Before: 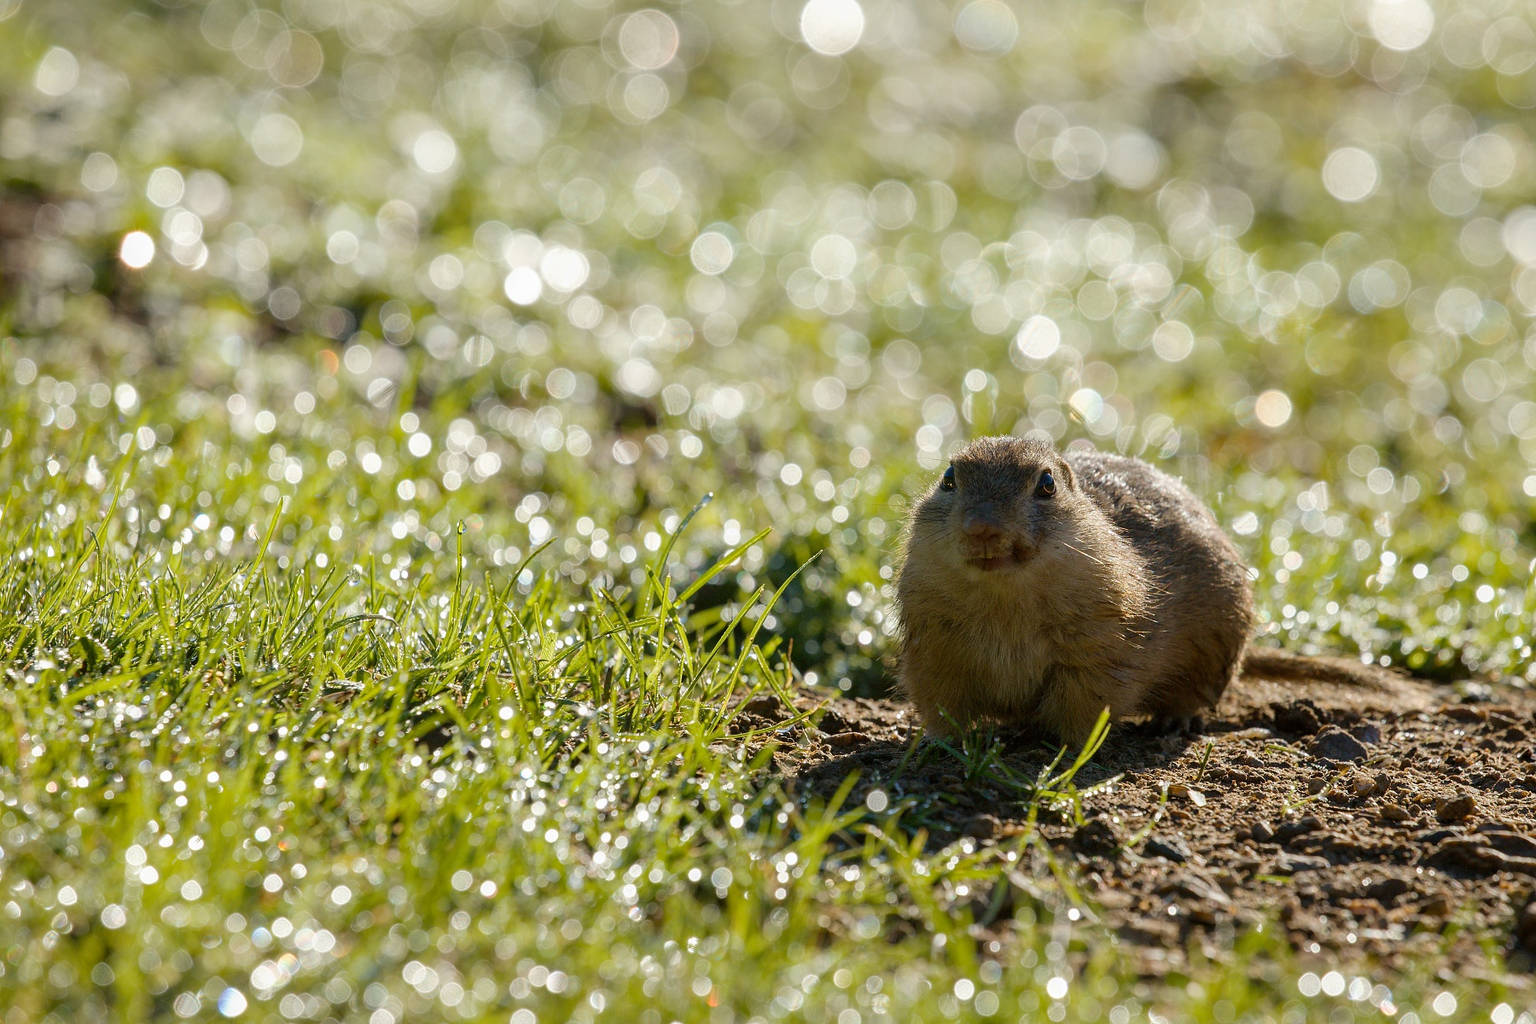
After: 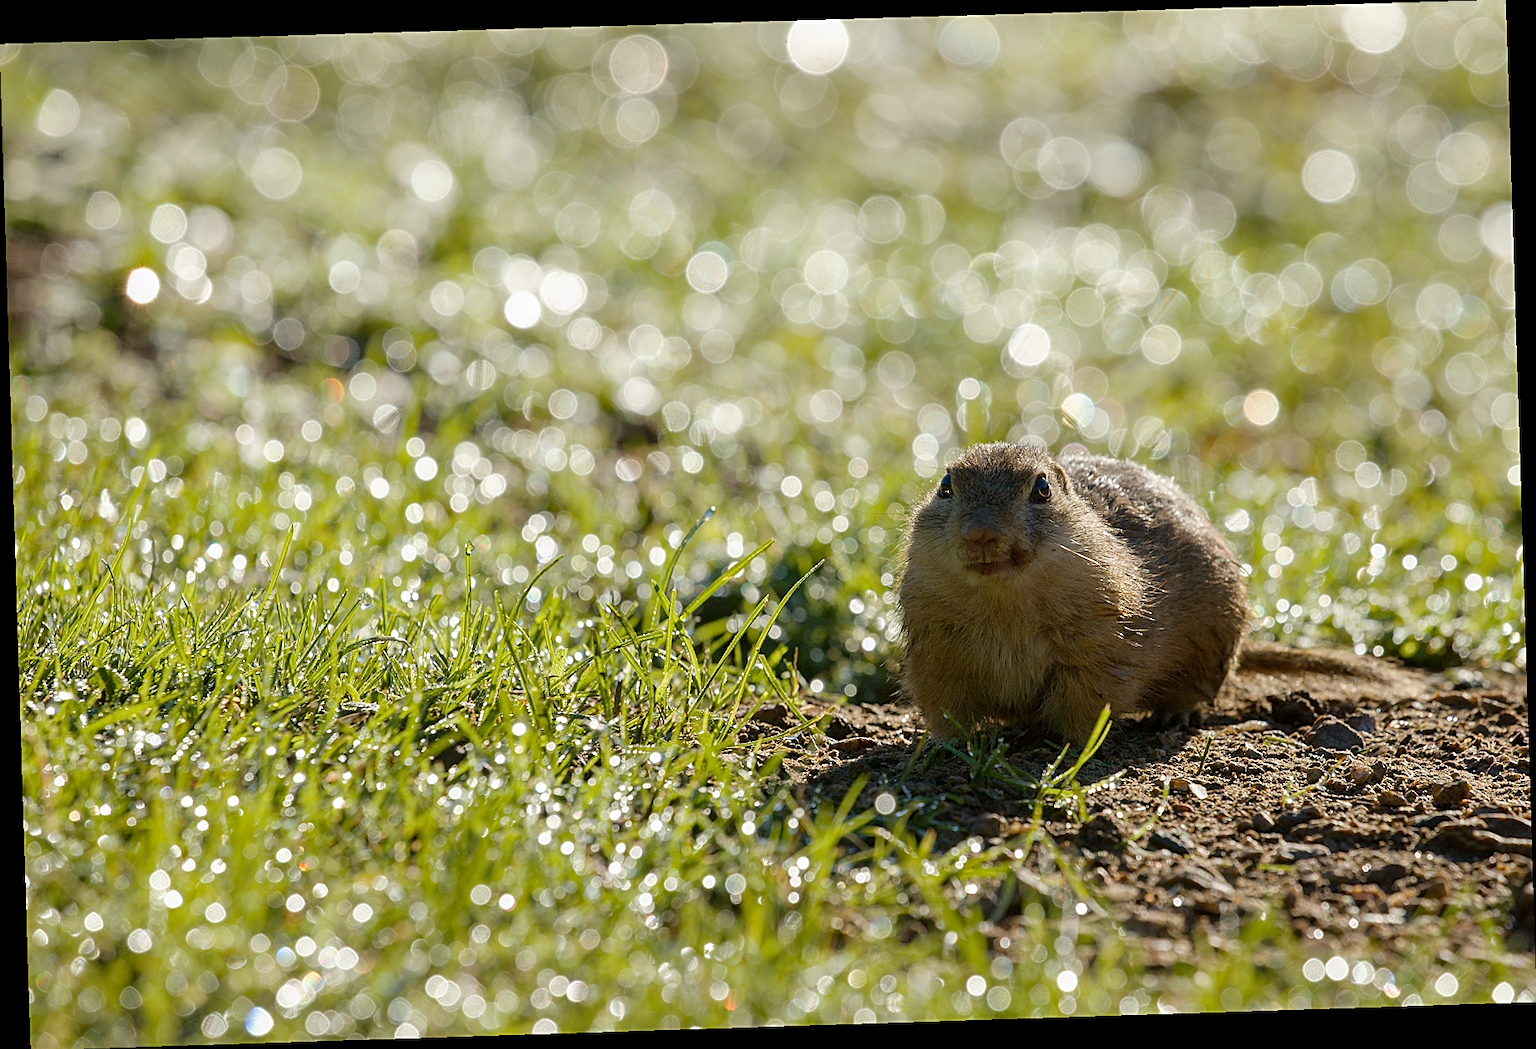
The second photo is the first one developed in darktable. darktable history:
sharpen: on, module defaults
rotate and perspective: rotation -1.77°, lens shift (horizontal) 0.004, automatic cropping off
